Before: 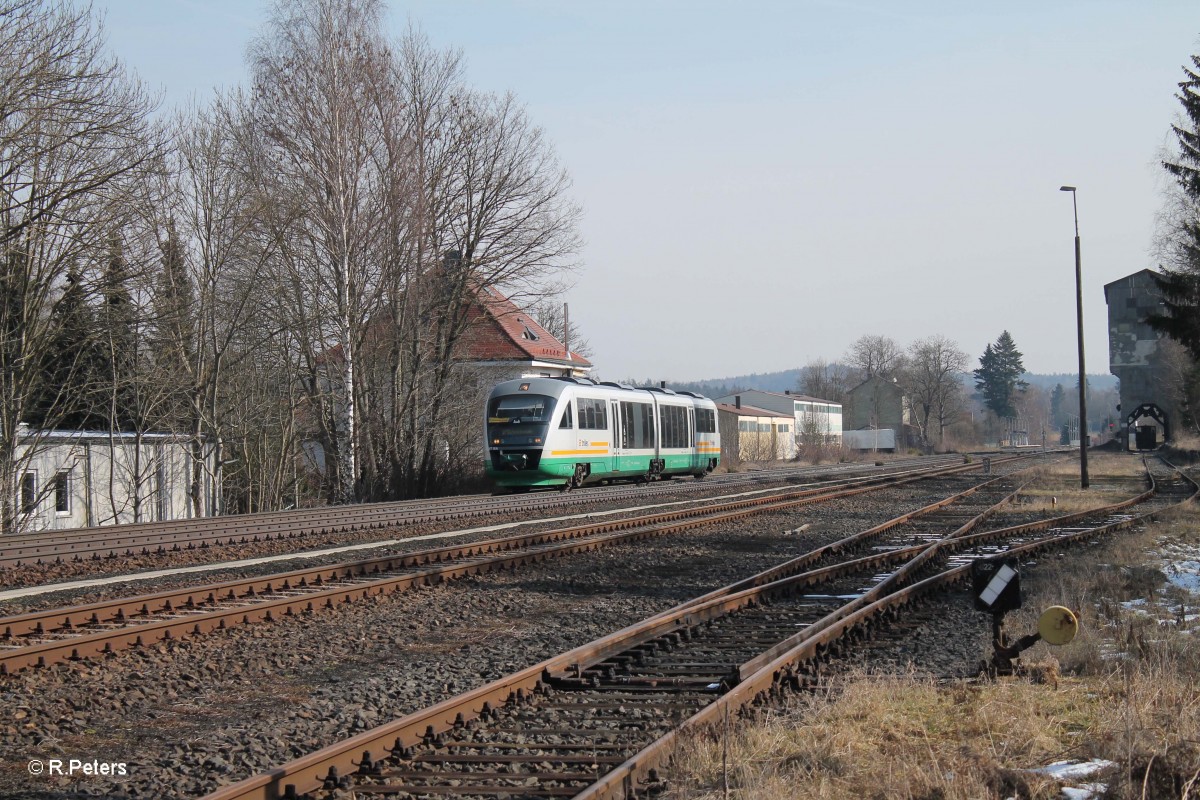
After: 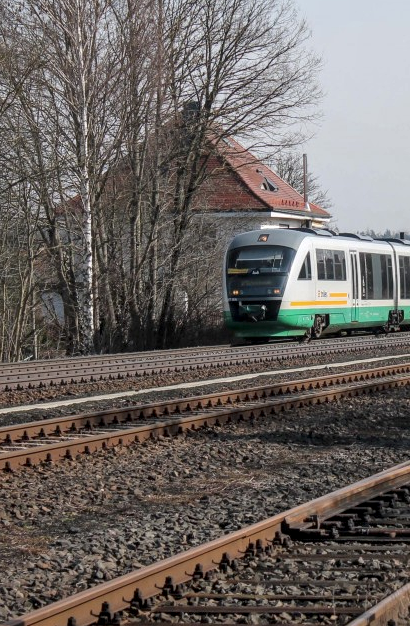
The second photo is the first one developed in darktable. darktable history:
local contrast: highlights 37%, detail 135%
crop and rotate: left 21.783%, top 18.693%, right 43.981%, bottom 2.965%
